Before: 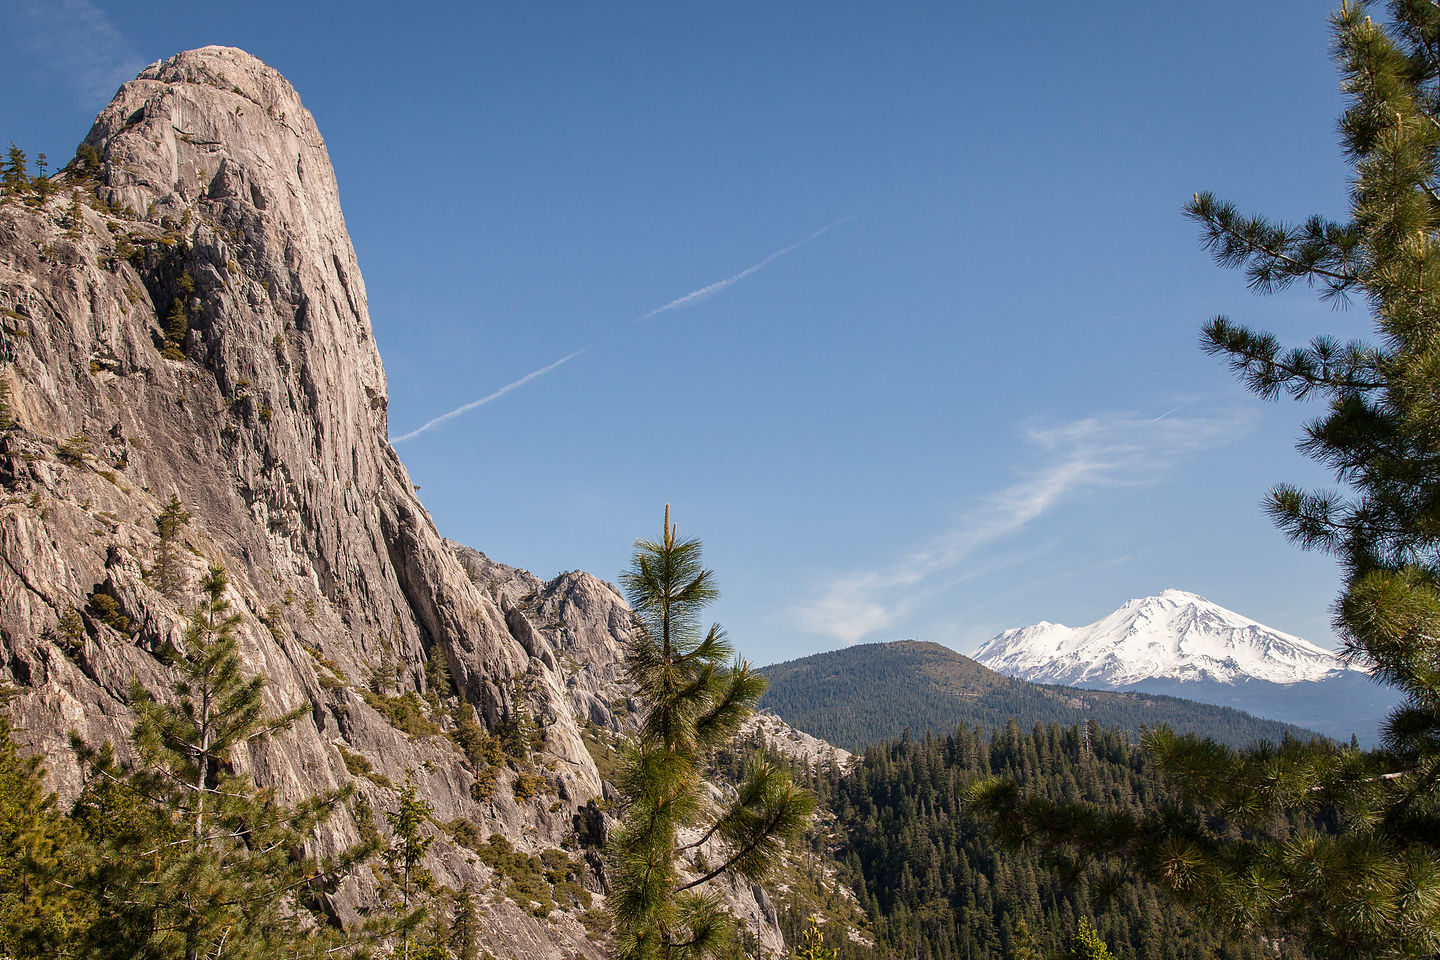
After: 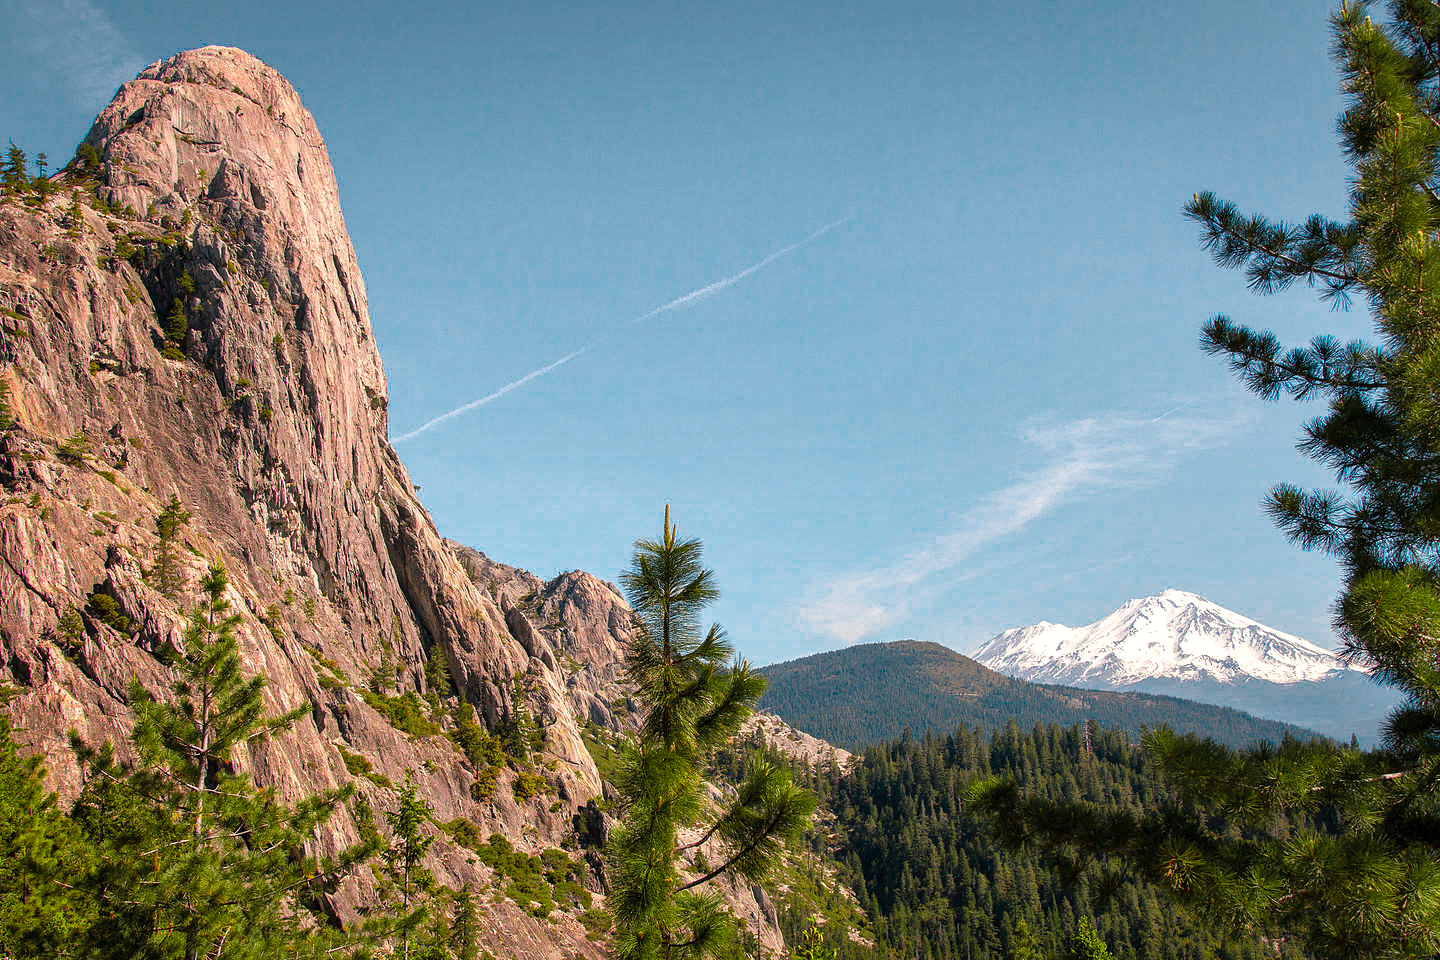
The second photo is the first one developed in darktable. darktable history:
color zones: curves: ch0 [(0, 0.533) (0.126, 0.533) (0.234, 0.533) (0.368, 0.357) (0.5, 0.5) (0.625, 0.5) (0.74, 0.637) (0.875, 0.5)]; ch1 [(0.004, 0.708) (0.129, 0.662) (0.25, 0.5) (0.375, 0.331) (0.496, 0.396) (0.625, 0.649) (0.739, 0.26) (0.875, 0.5) (1, 0.478)]; ch2 [(0, 0.409) (0.132, 0.403) (0.236, 0.558) (0.379, 0.448) (0.5, 0.5) (0.625, 0.5) (0.691, 0.39) (0.875, 0.5)]
shadows and highlights: on, module defaults
color balance rgb: shadows lift › luminance -7.899%, shadows lift › chroma 2.352%, shadows lift › hue 163.84°, perceptual saturation grading › global saturation 24.969%, global vibrance 30.432%, contrast 9.79%
